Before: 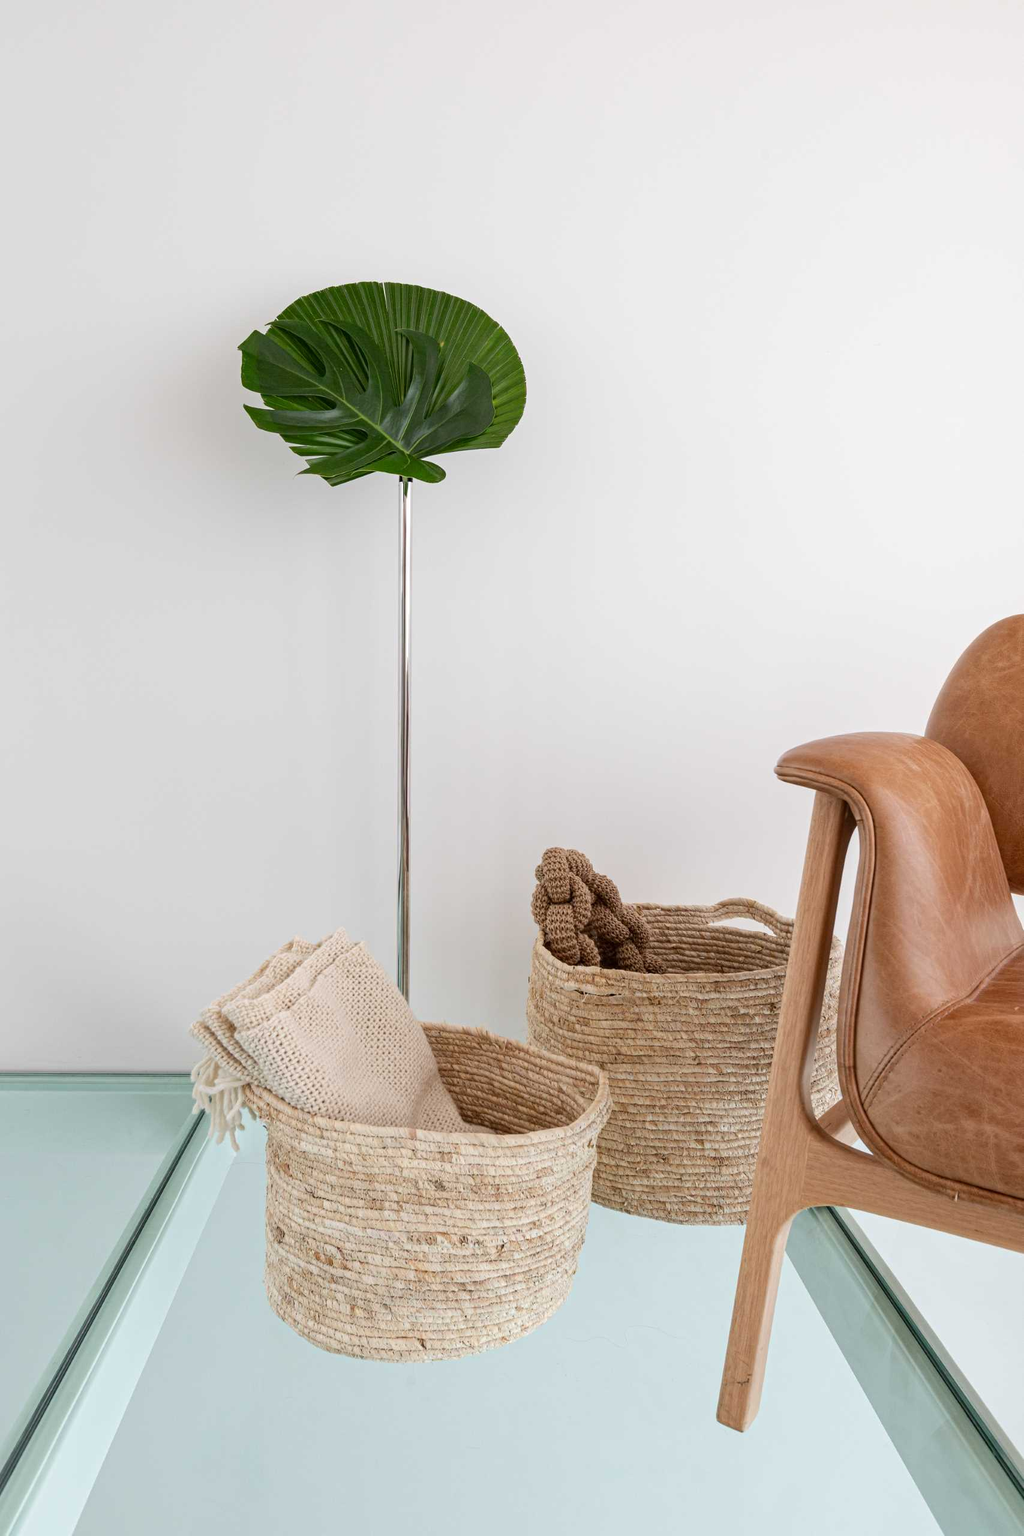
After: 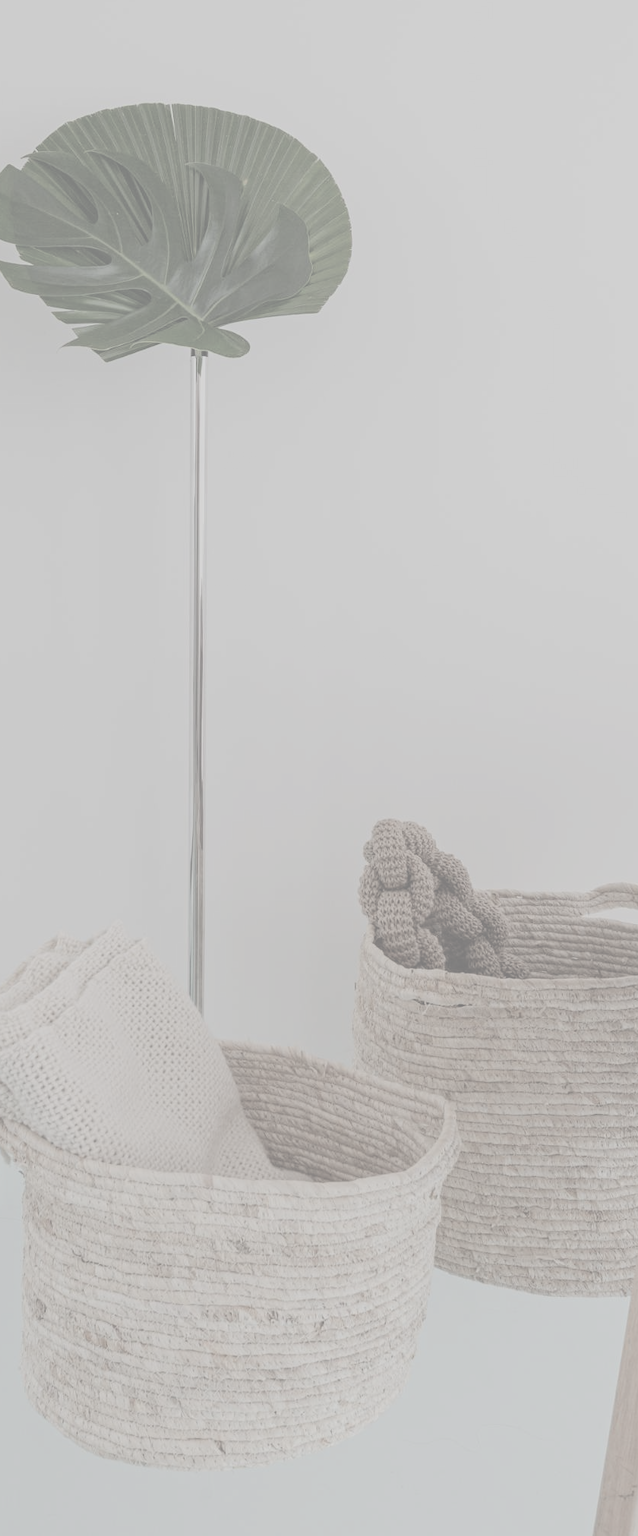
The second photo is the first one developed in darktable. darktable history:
contrast brightness saturation: contrast -0.301, brightness 0.736, saturation -0.79
exposure: black level correction -0.017, exposure -1.053 EV, compensate highlight preservation false
crop and rotate: angle 0.016°, left 24.289%, top 13.036%, right 26.385%, bottom 7.894%
